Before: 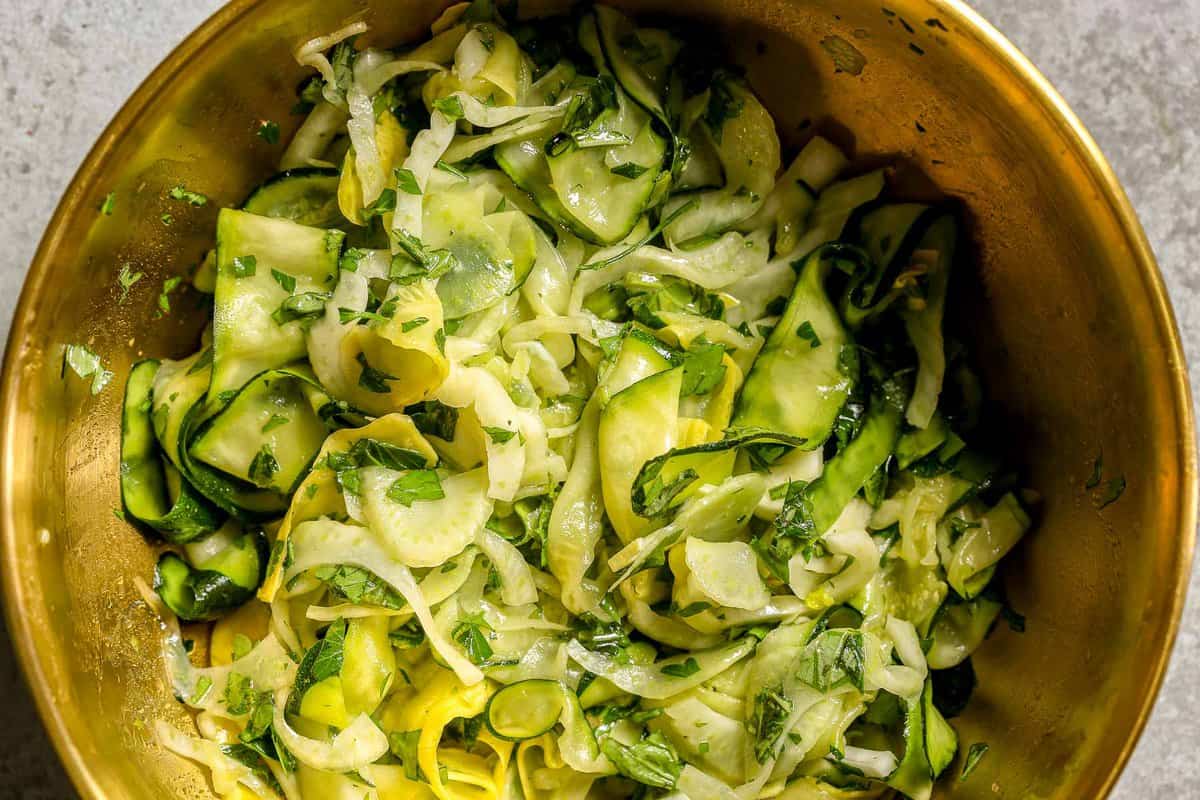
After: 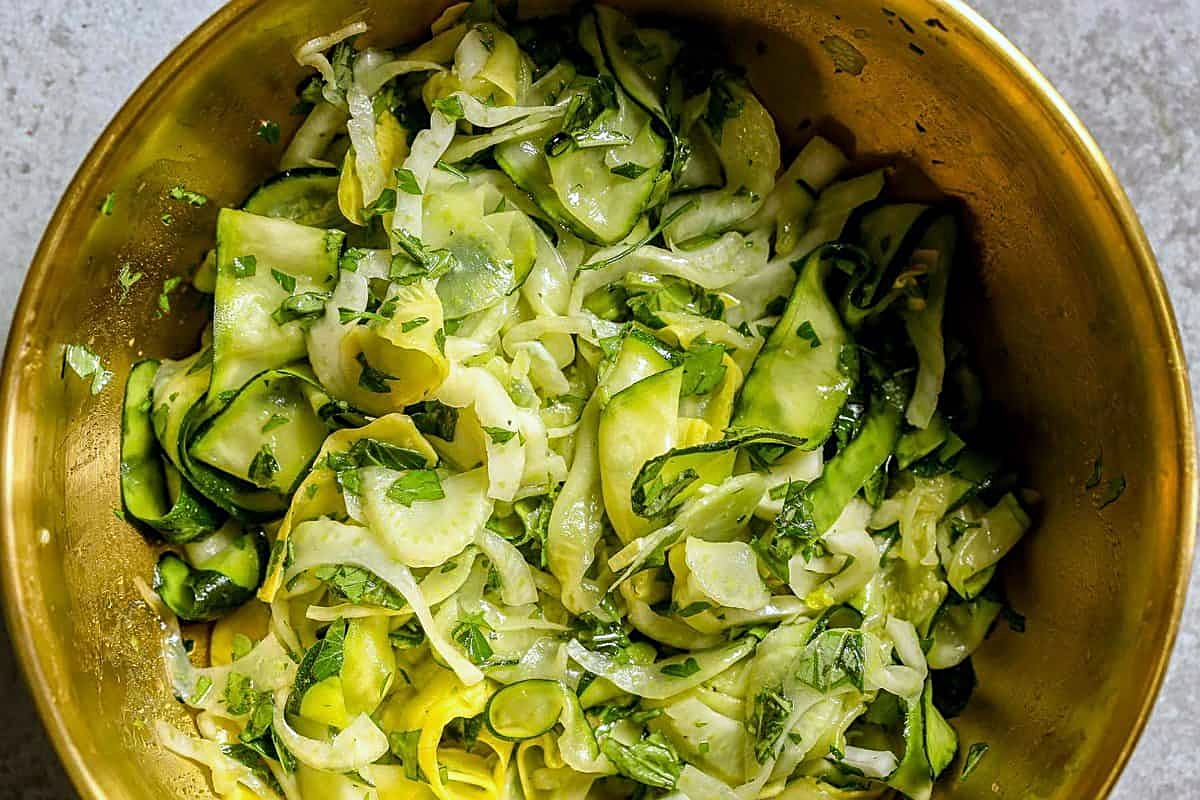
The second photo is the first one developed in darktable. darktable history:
white balance: red 0.954, blue 1.079
sharpen: on, module defaults
